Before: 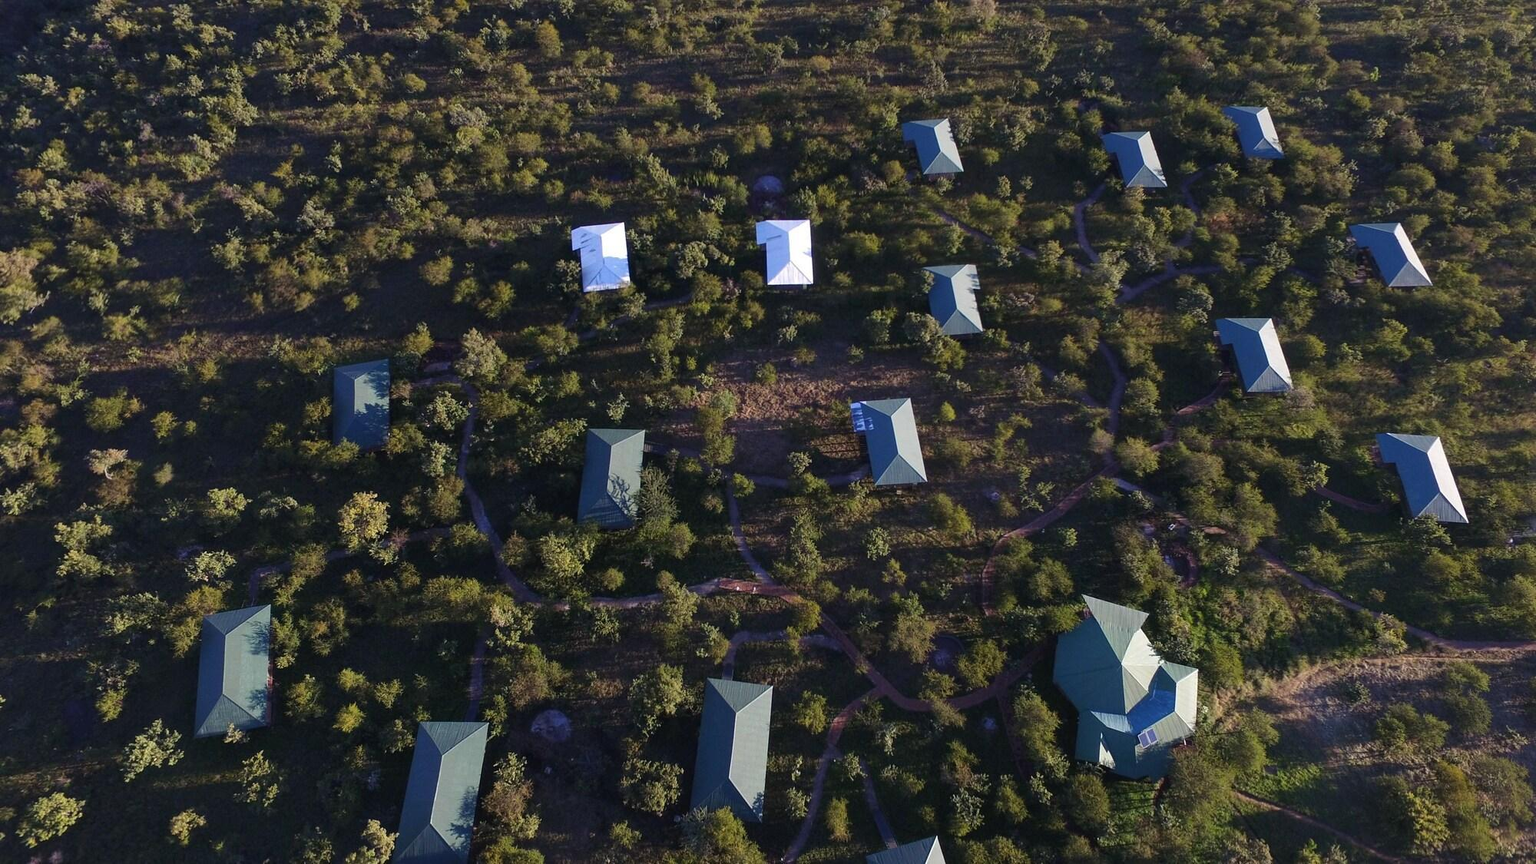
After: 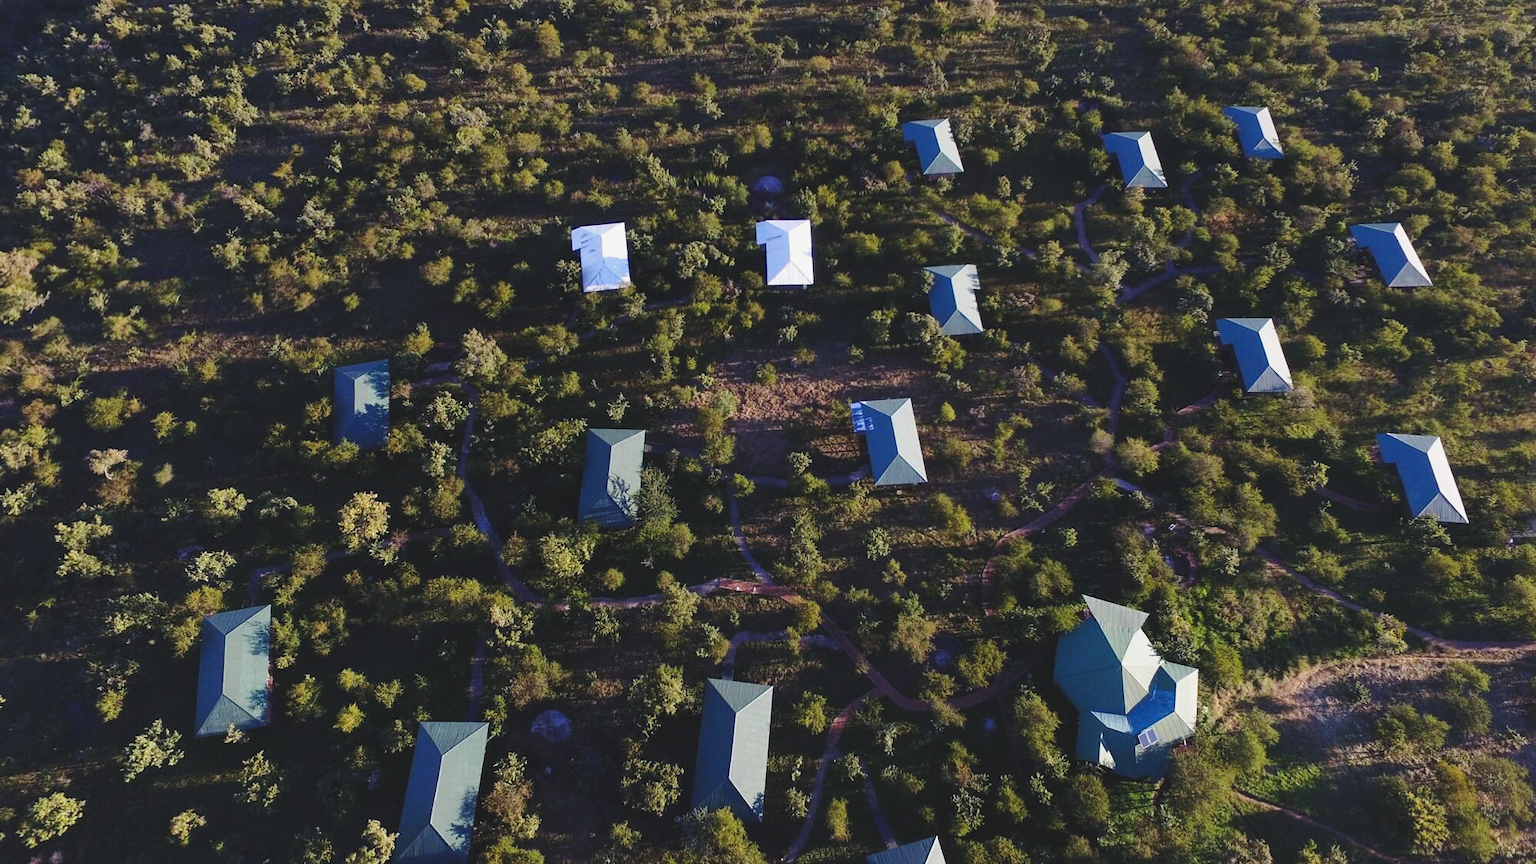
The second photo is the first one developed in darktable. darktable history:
exposure: black level correction -0.015, exposure -0.5 EV, compensate highlight preservation false
base curve: curves: ch0 [(0, 0) (0.028, 0.03) (0.121, 0.232) (0.46, 0.748) (0.859, 0.968) (1, 1)], preserve colors none
